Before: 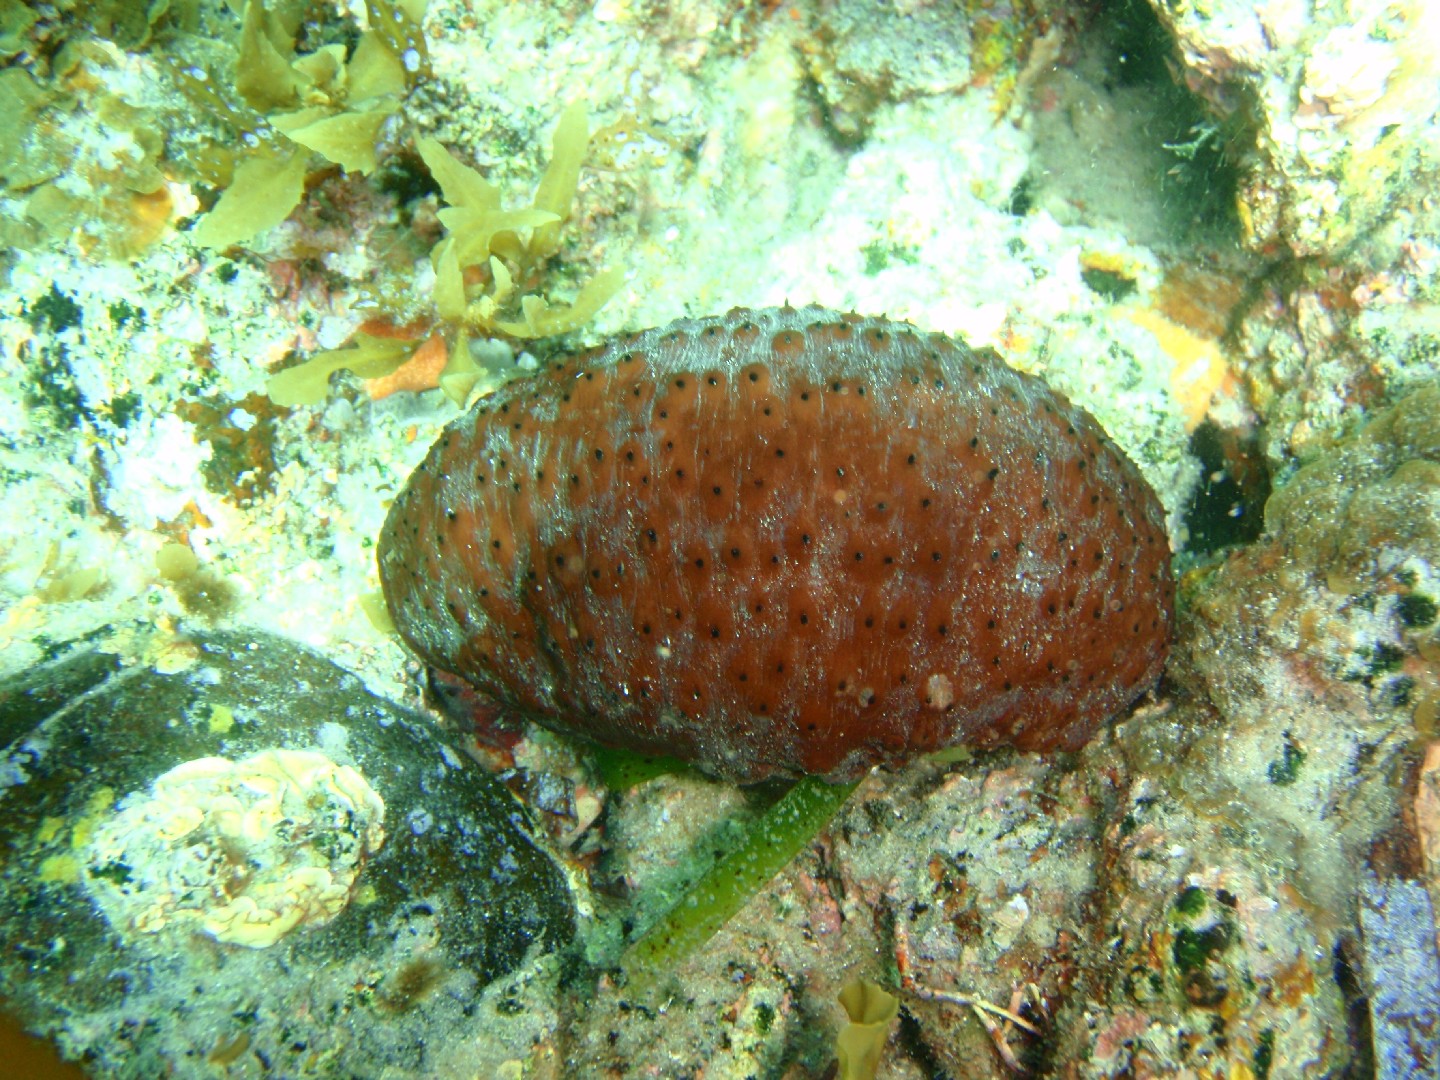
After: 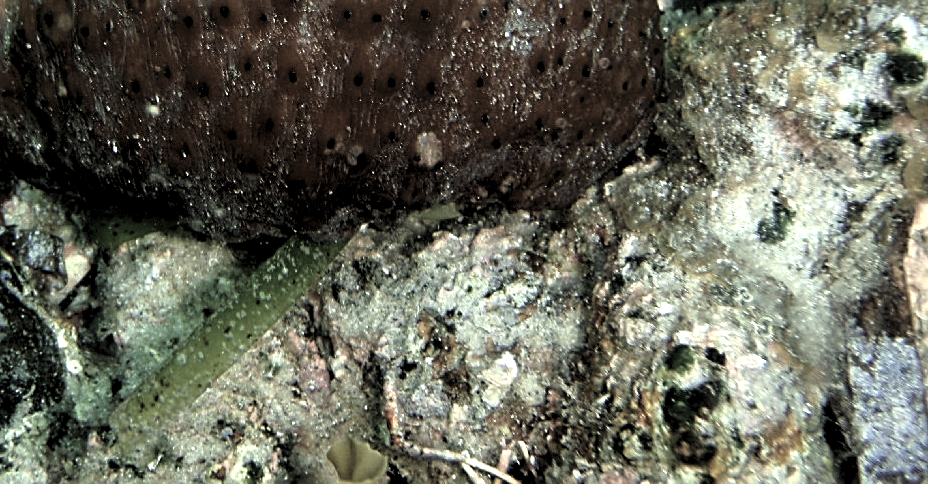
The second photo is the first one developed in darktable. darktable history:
sharpen: on, module defaults
levels: levels [0.182, 0.542, 0.902]
color zones: curves: ch0 [(0, 0.6) (0.129, 0.585) (0.193, 0.596) (0.429, 0.5) (0.571, 0.5) (0.714, 0.5) (0.857, 0.5) (1, 0.6)]; ch1 [(0, 0.453) (0.112, 0.245) (0.213, 0.252) (0.429, 0.233) (0.571, 0.231) (0.683, 0.242) (0.857, 0.296) (1, 0.453)]
crop and rotate: left 35.509%, top 50.238%, bottom 4.934%
